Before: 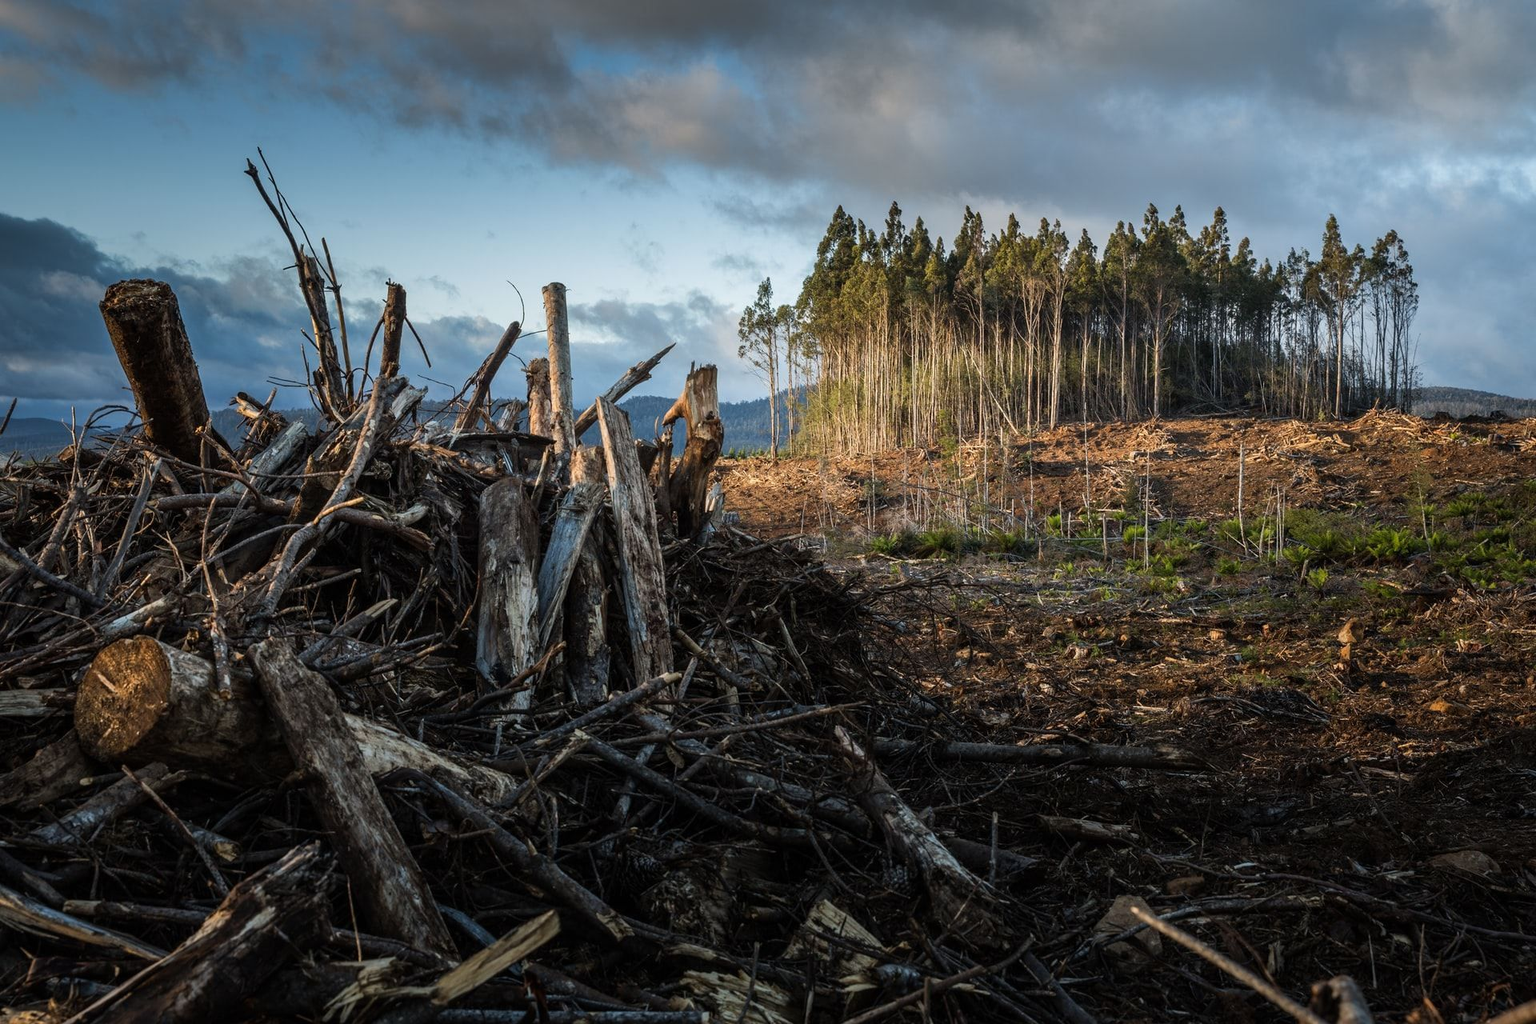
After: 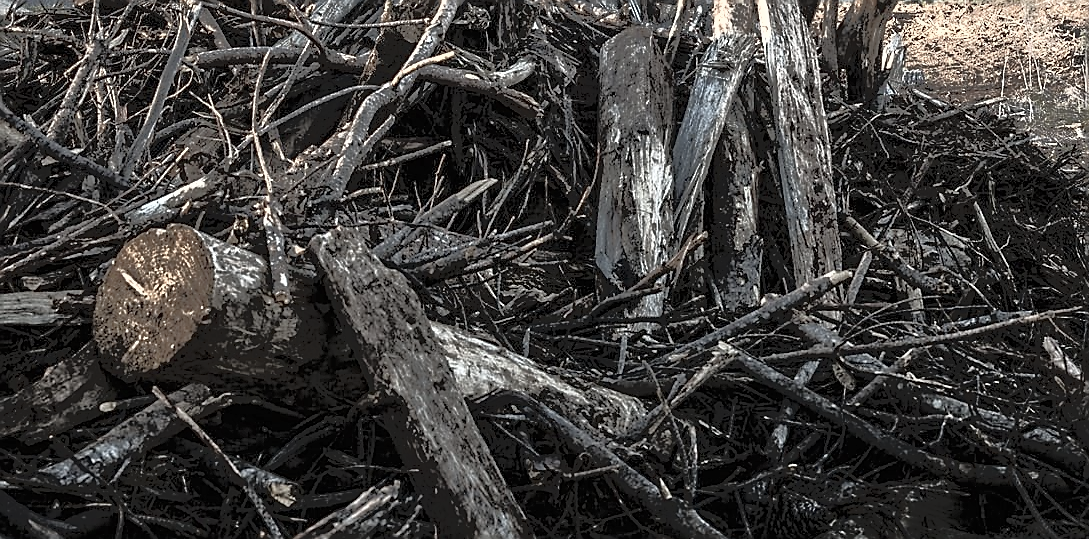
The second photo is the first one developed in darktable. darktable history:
crop: top 44.572%, right 43.261%, bottom 13.298%
tone equalizer: -7 EV -0.639 EV, -6 EV 1.02 EV, -5 EV -0.44 EV, -4 EV 0.452 EV, -3 EV 0.41 EV, -2 EV 0.178 EV, -1 EV -0.135 EV, +0 EV -0.368 EV
exposure: black level correction 0, exposure 1.2 EV, compensate highlight preservation false
sharpen: radius 1.409, amount 1.244, threshold 0.818
shadows and highlights: shadows -25.63, highlights 49.8, soften with gaussian
color correction: highlights b* 0.044, saturation 0.341
